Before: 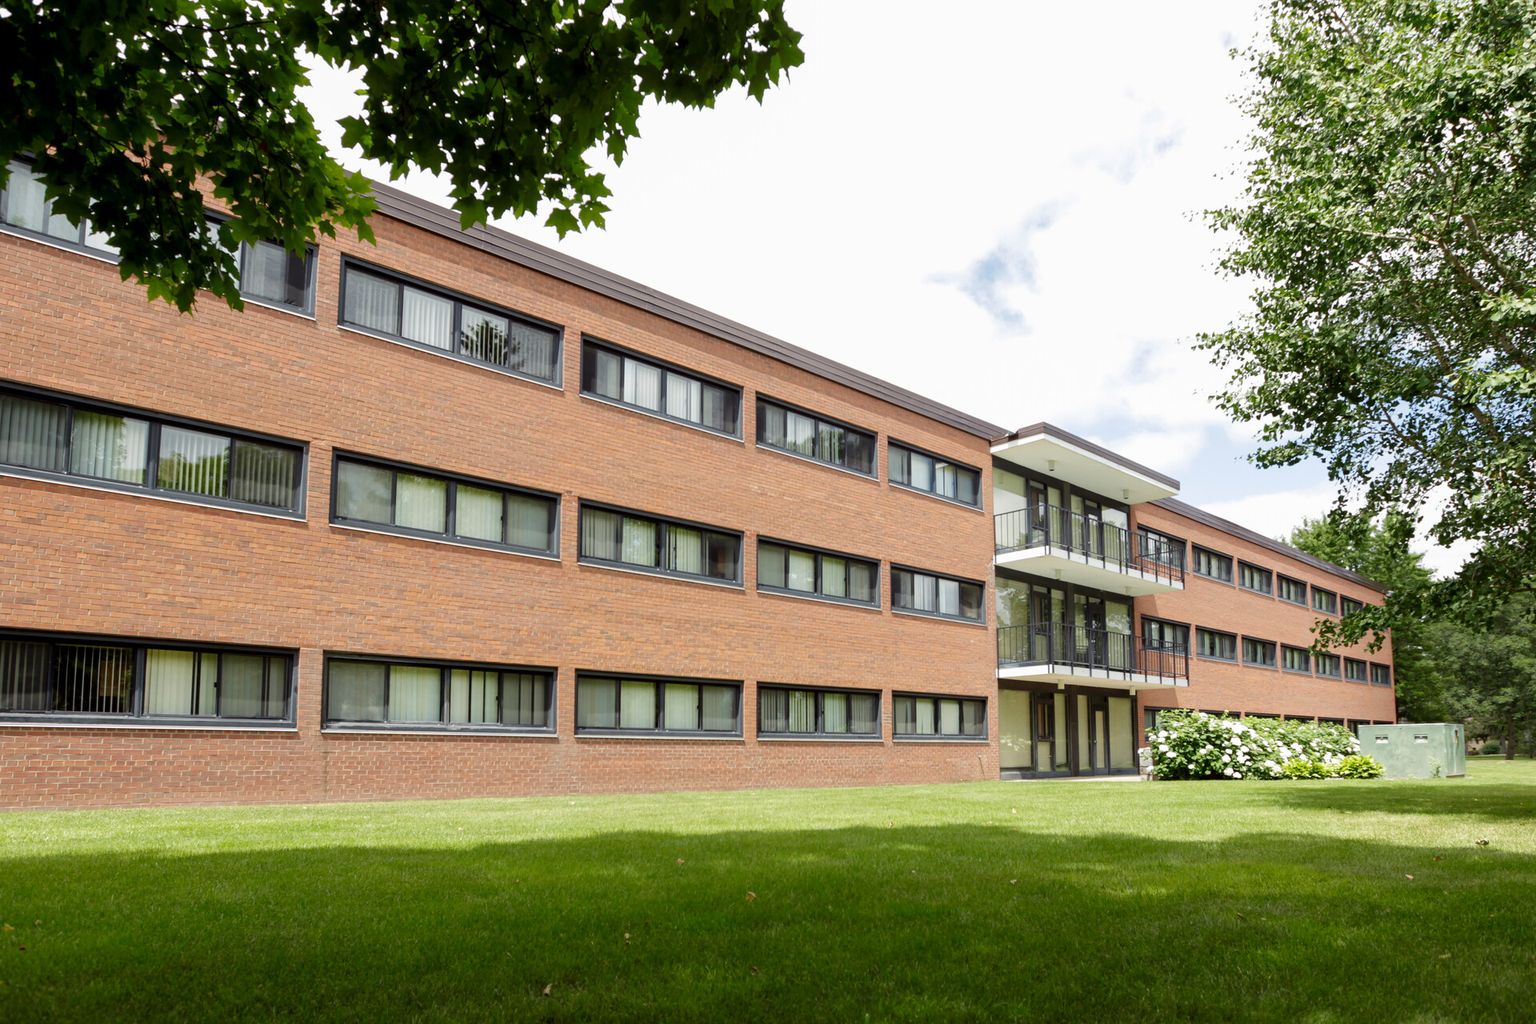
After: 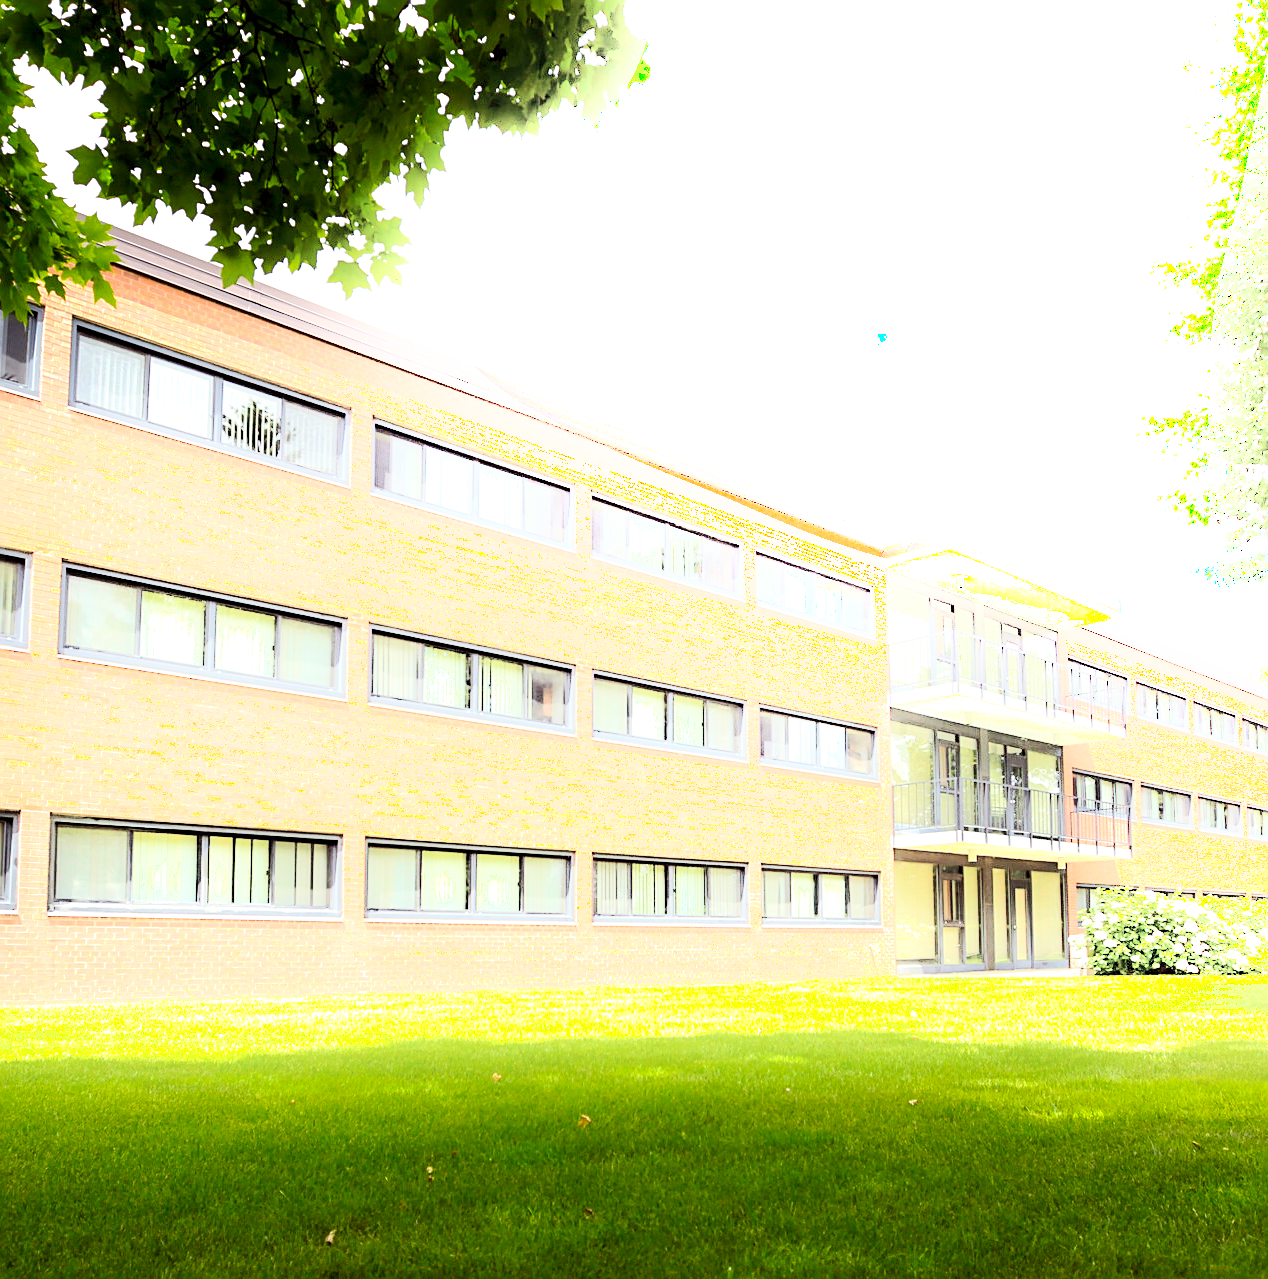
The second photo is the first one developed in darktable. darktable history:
sharpen: on, module defaults
color balance rgb: perceptual saturation grading › global saturation 30%
crop and rotate: left 18.442%, right 15.508%
exposure: exposure 1.2 EV, compensate highlight preservation false
shadows and highlights: shadows -21.3, highlights 100, soften with gaussian
